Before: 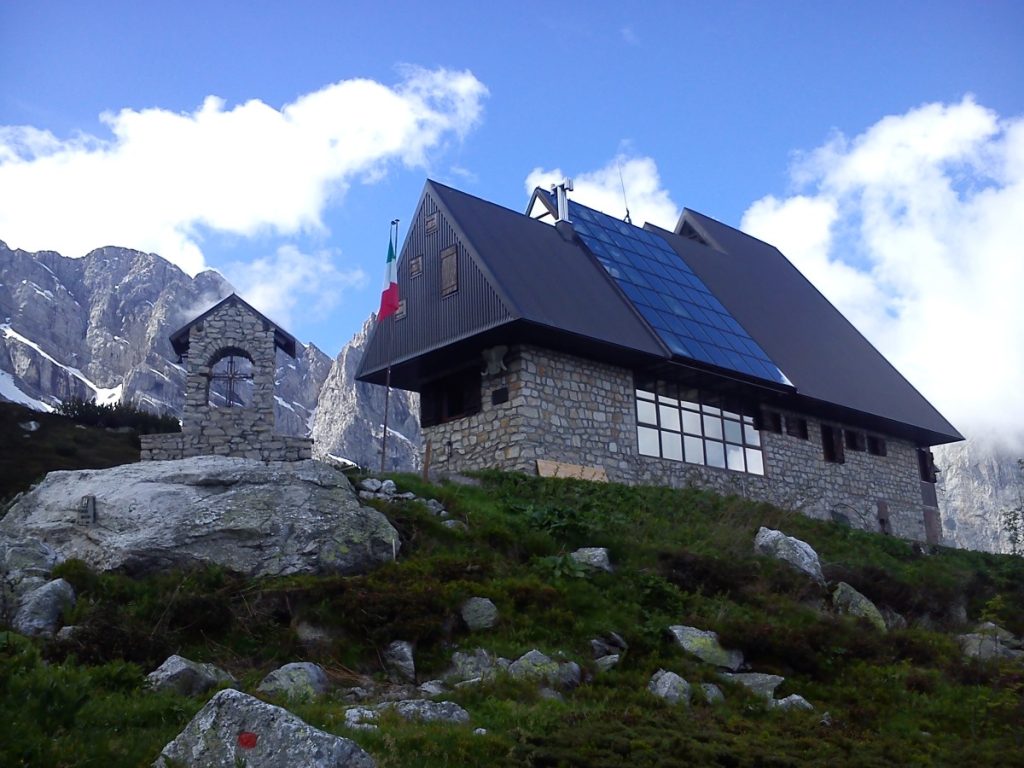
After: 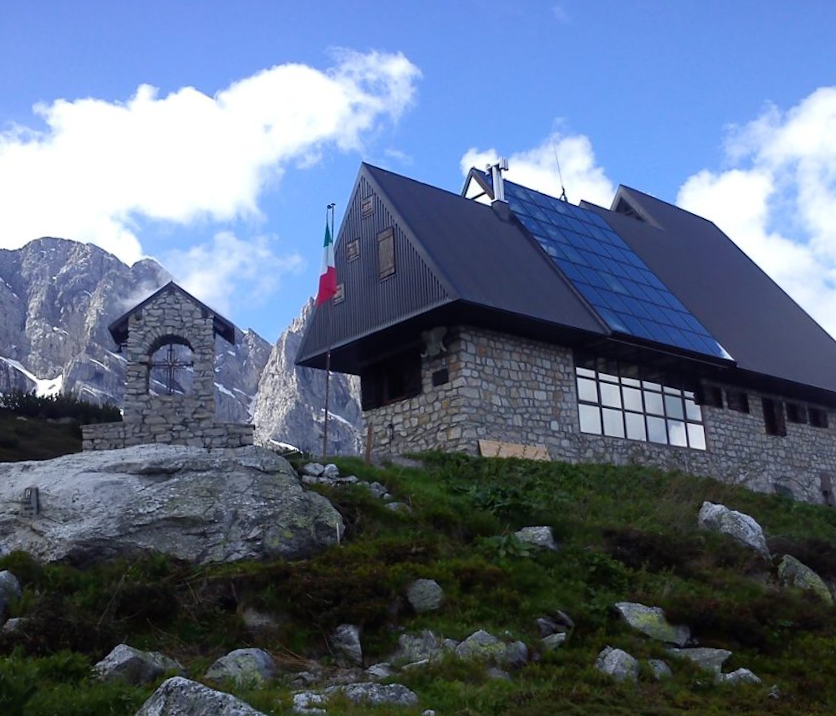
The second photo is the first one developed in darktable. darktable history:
crop and rotate: angle 1.42°, left 4.459%, top 0.967%, right 11.139%, bottom 2.613%
